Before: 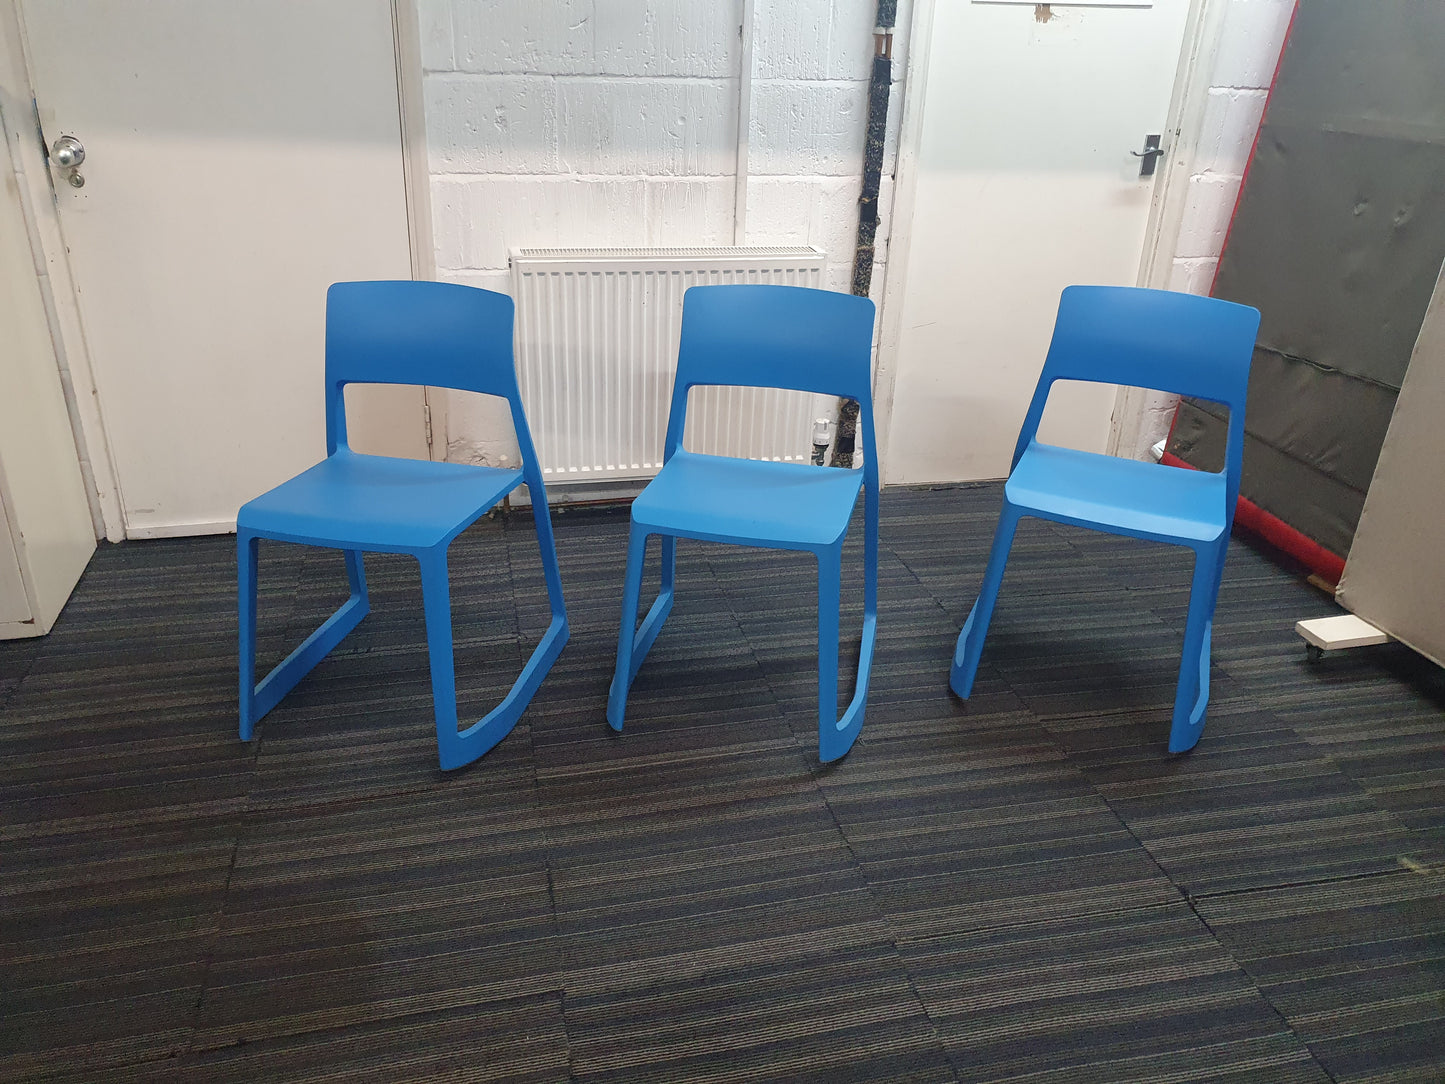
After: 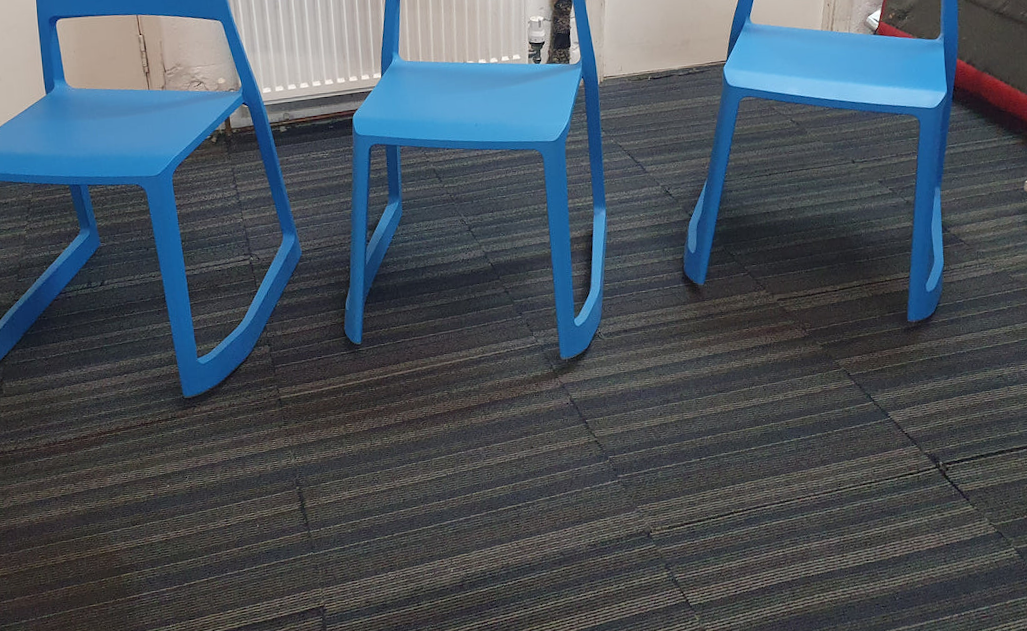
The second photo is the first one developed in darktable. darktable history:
crop and rotate: left 17.299%, top 35.115%, right 7.015%, bottom 1.024%
rotate and perspective: rotation -4.57°, crop left 0.054, crop right 0.944, crop top 0.087, crop bottom 0.914
